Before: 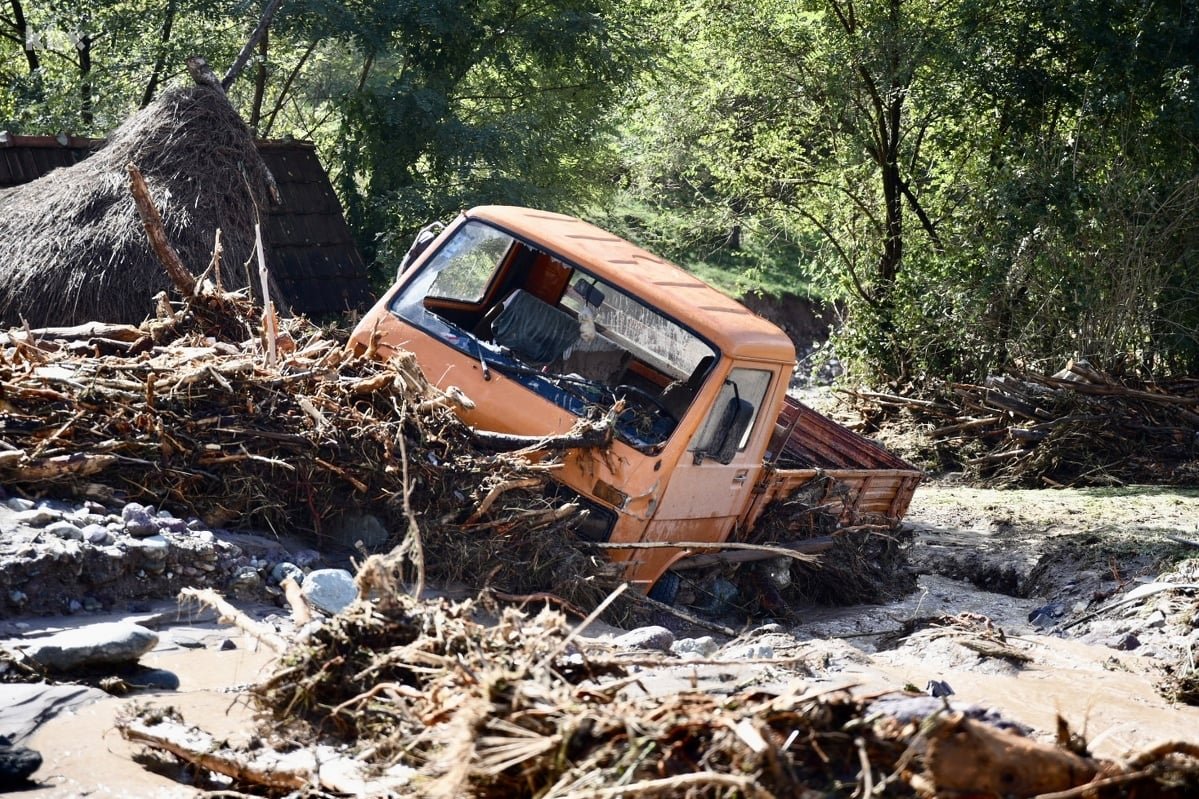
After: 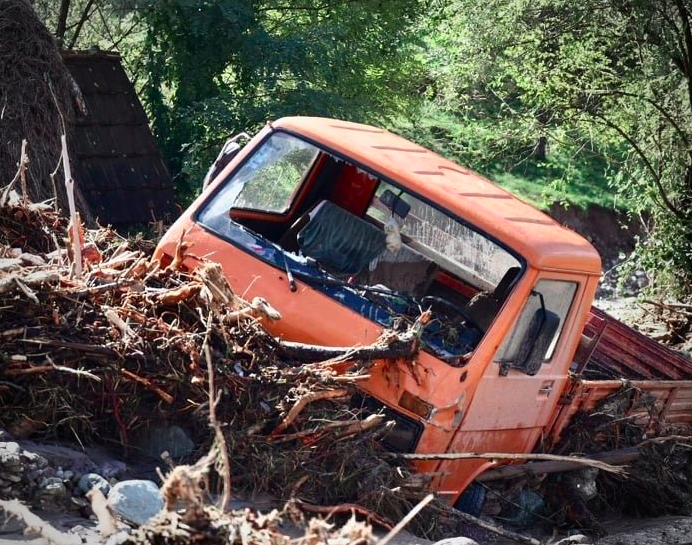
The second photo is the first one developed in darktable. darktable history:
vignetting: fall-off start 71.74%
crop: left 16.202%, top 11.208%, right 26.045%, bottom 20.557%
color contrast: green-magenta contrast 1.73, blue-yellow contrast 1.15
